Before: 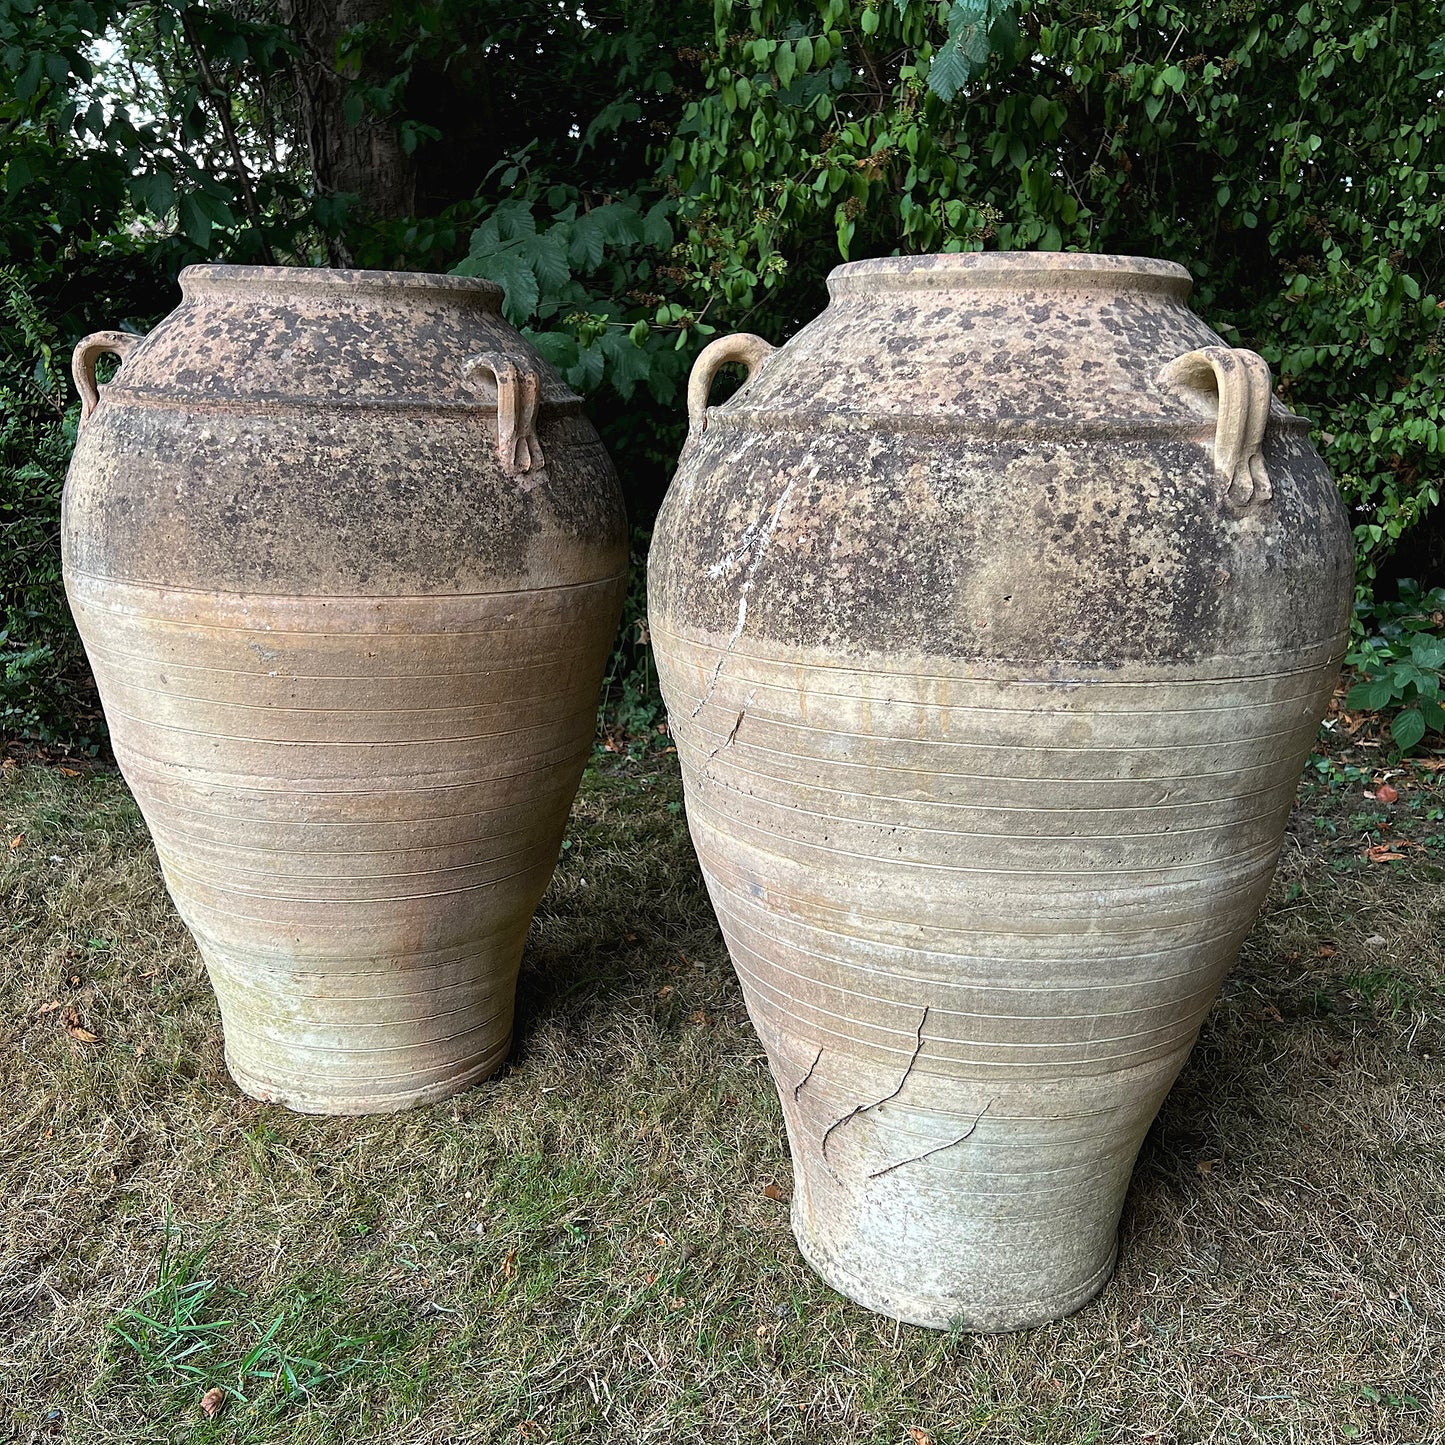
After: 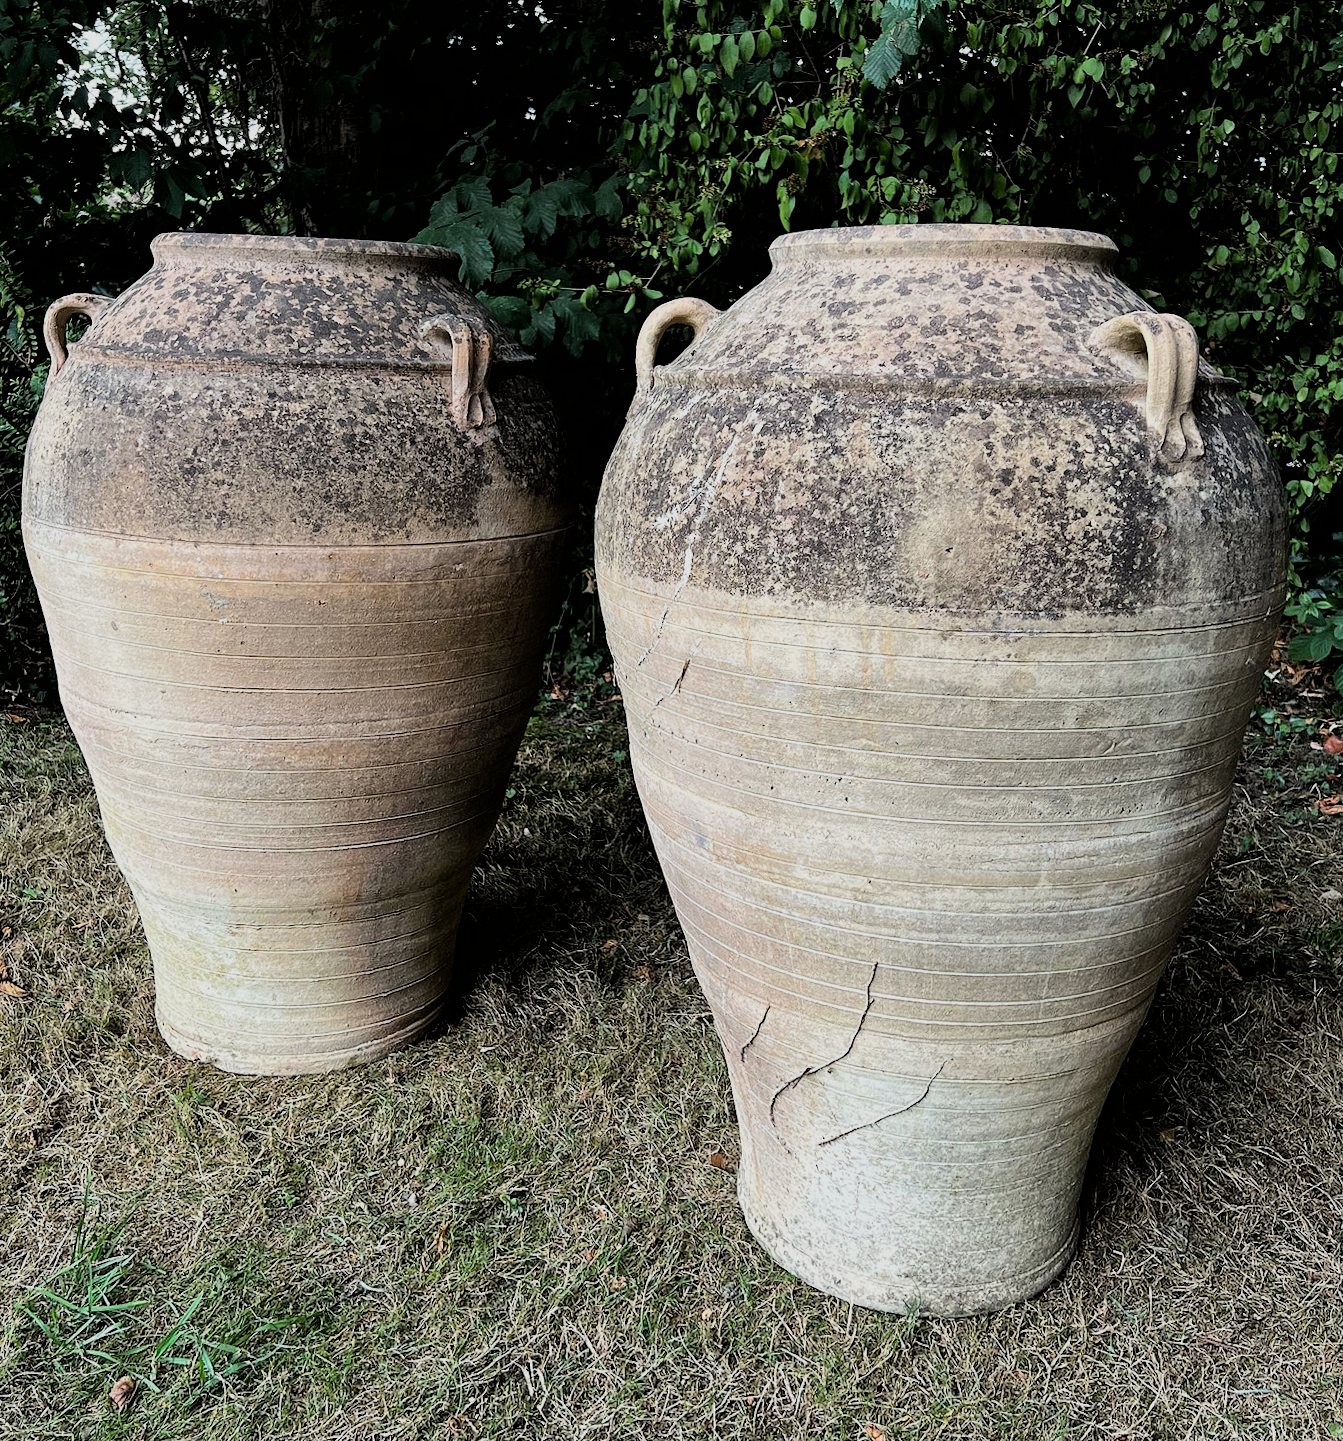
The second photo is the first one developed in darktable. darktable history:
rotate and perspective: rotation 0.215°, lens shift (vertical) -0.139, crop left 0.069, crop right 0.939, crop top 0.002, crop bottom 0.996
filmic rgb: black relative exposure -5 EV, hardness 2.88, contrast 1.3, highlights saturation mix -30%
